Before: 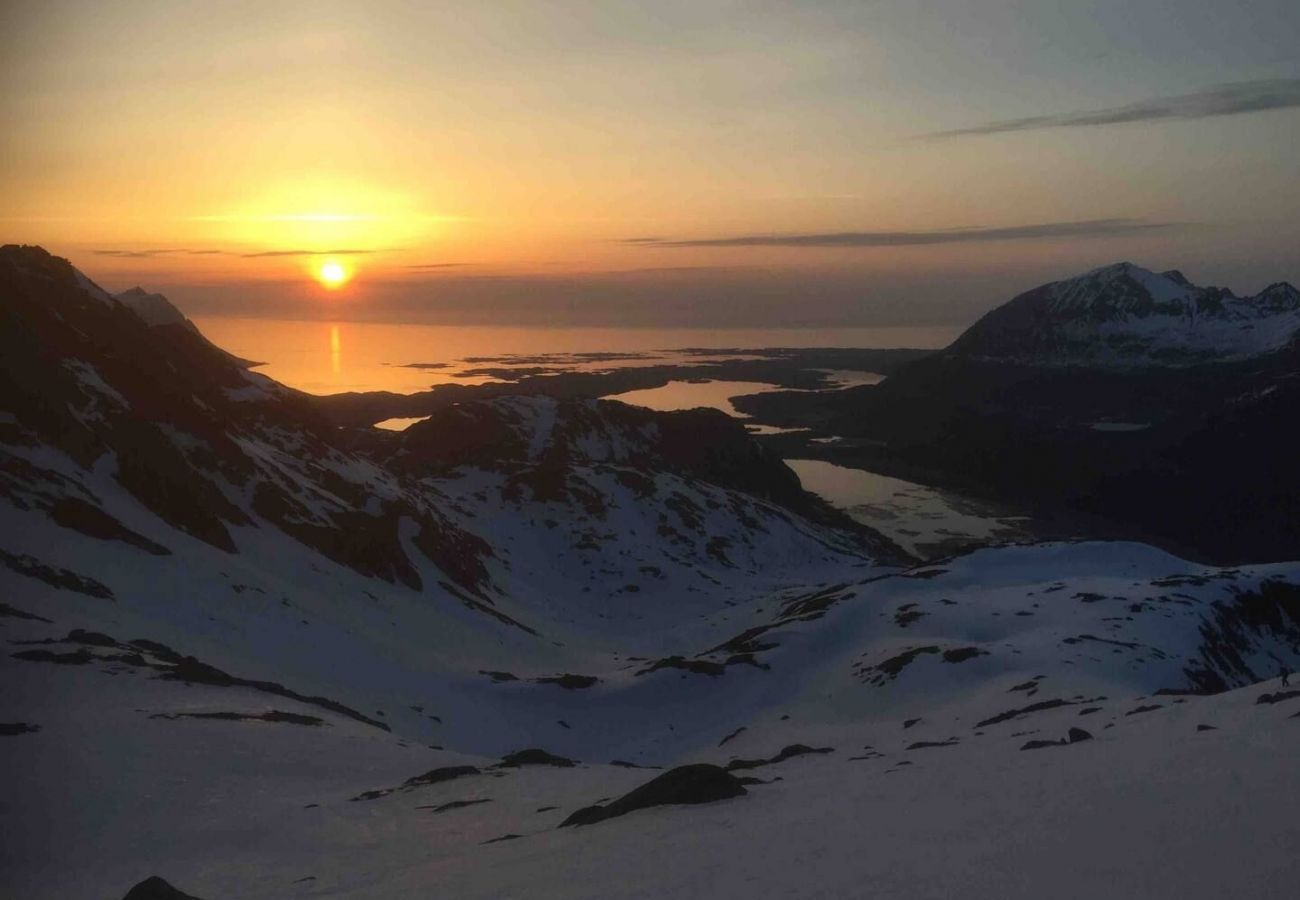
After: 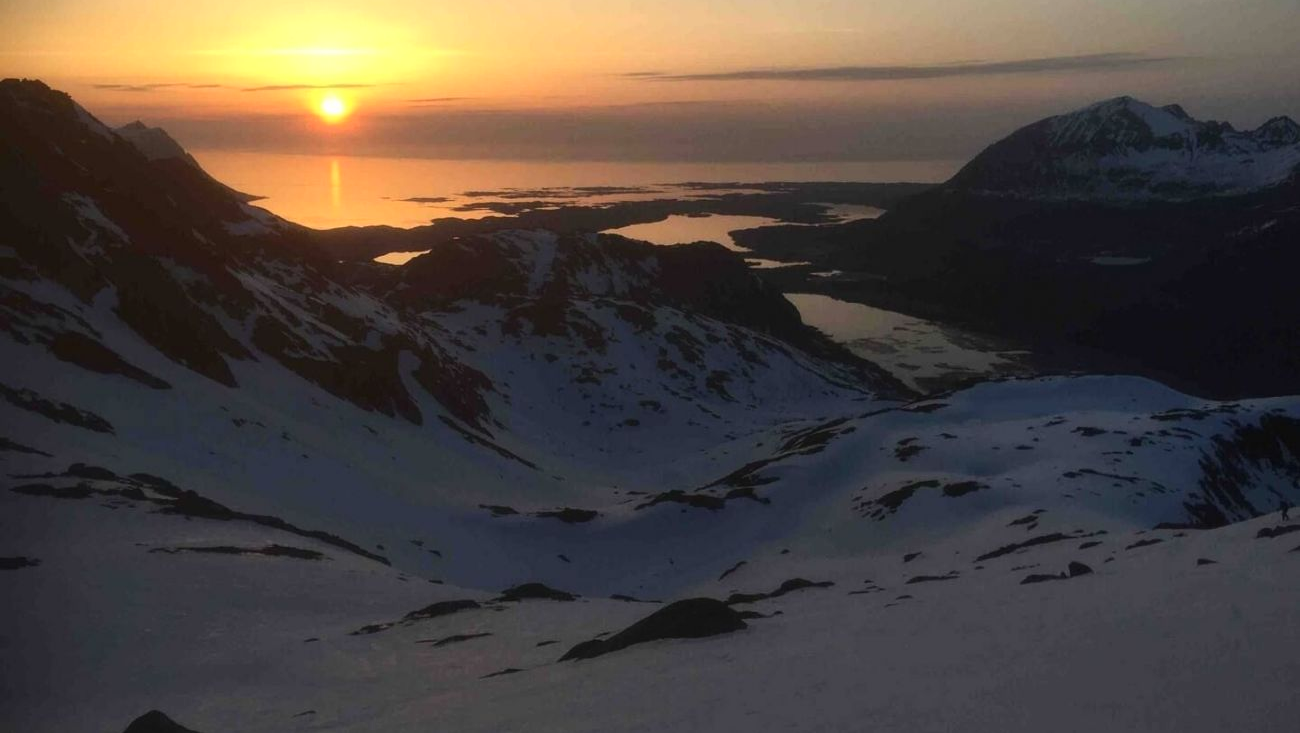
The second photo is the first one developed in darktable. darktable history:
crop and rotate: top 18.507%
contrast brightness saturation: contrast 0.15, brightness 0.05
